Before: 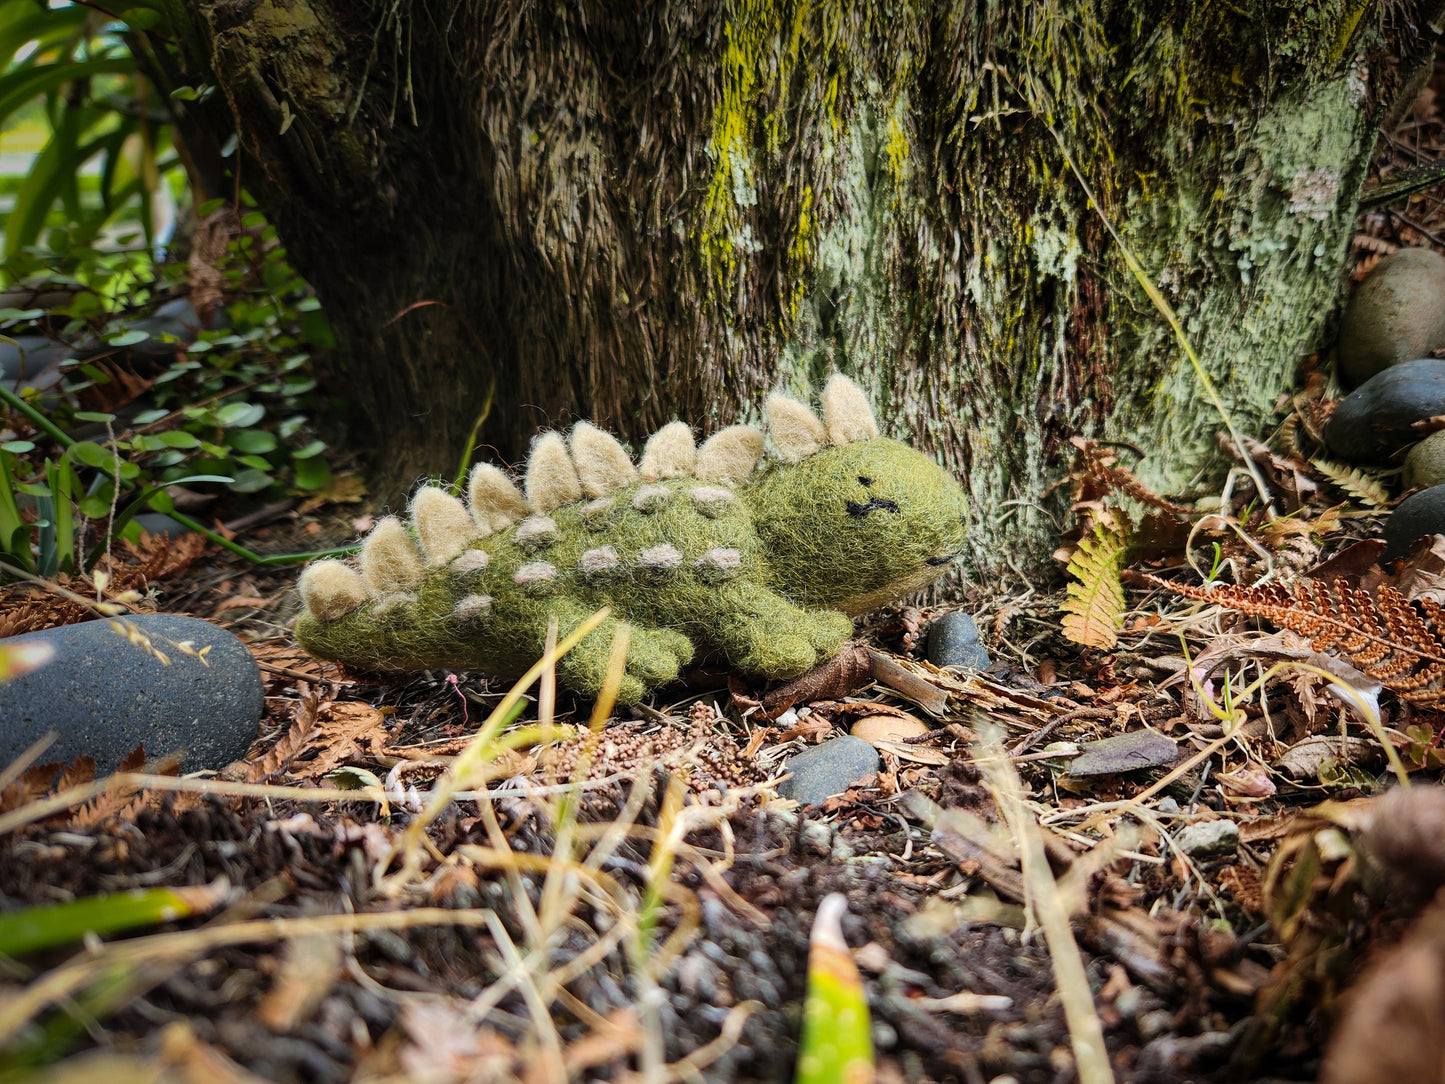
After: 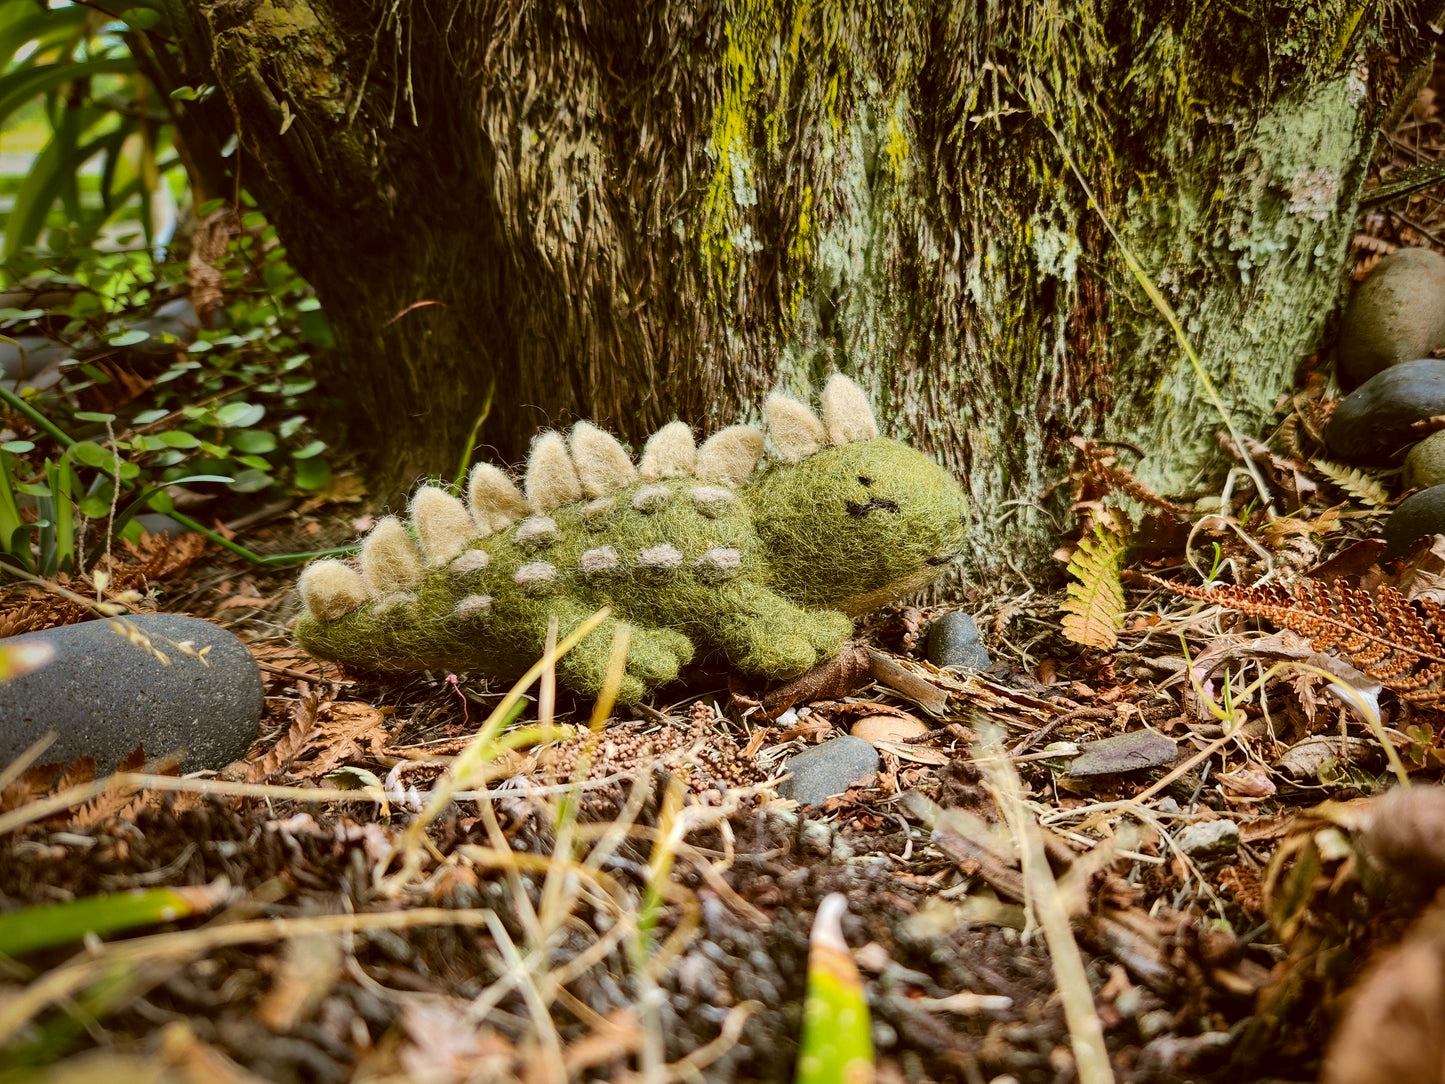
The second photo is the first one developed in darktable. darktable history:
shadows and highlights: shadows 49, highlights -41, soften with gaussian
color correction: highlights a* -0.482, highlights b* 0.161, shadows a* 4.66, shadows b* 20.72
